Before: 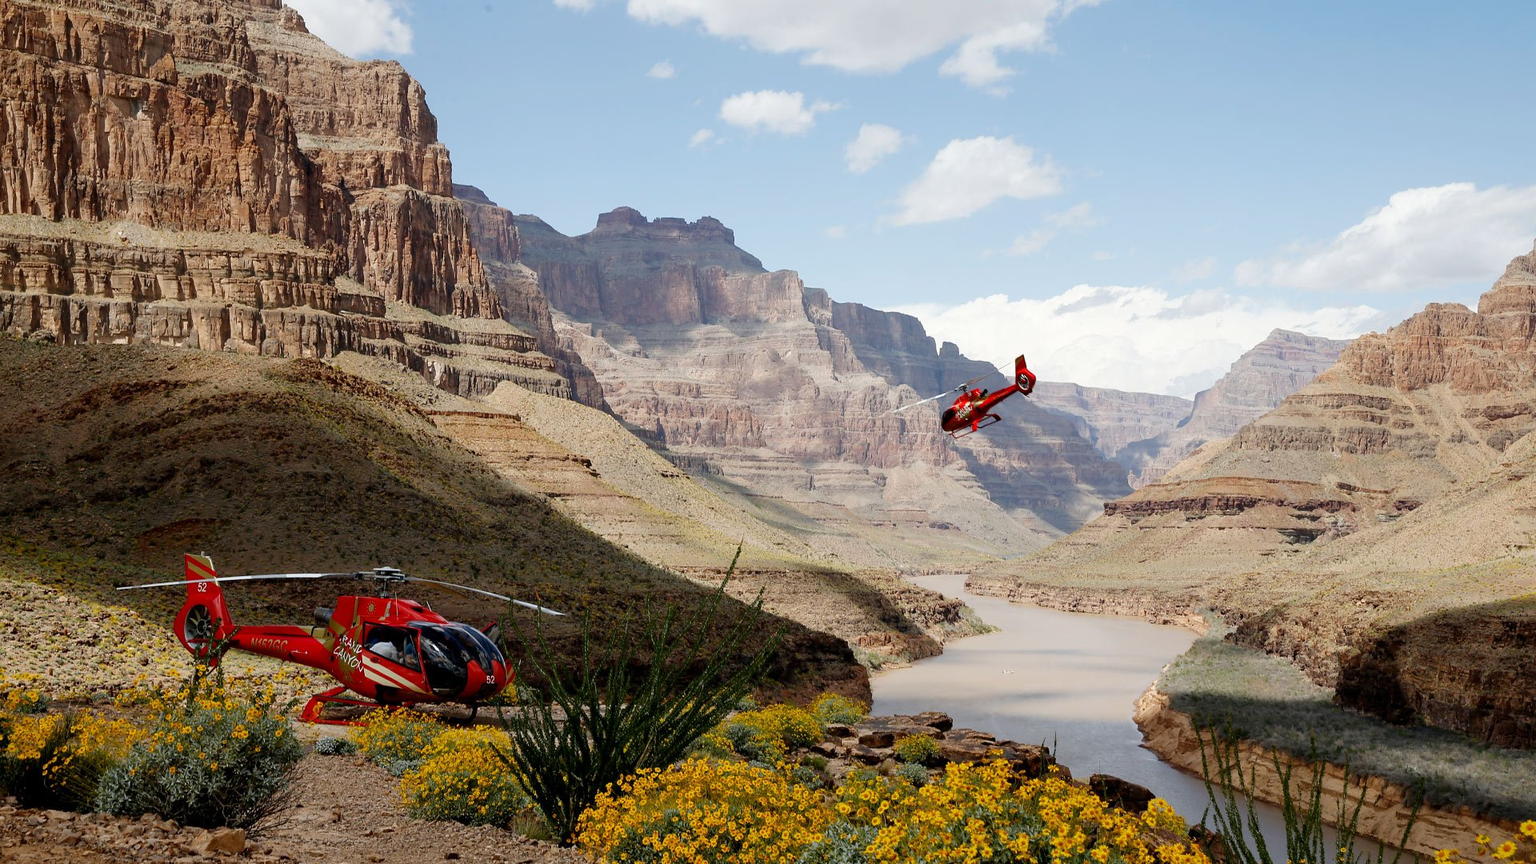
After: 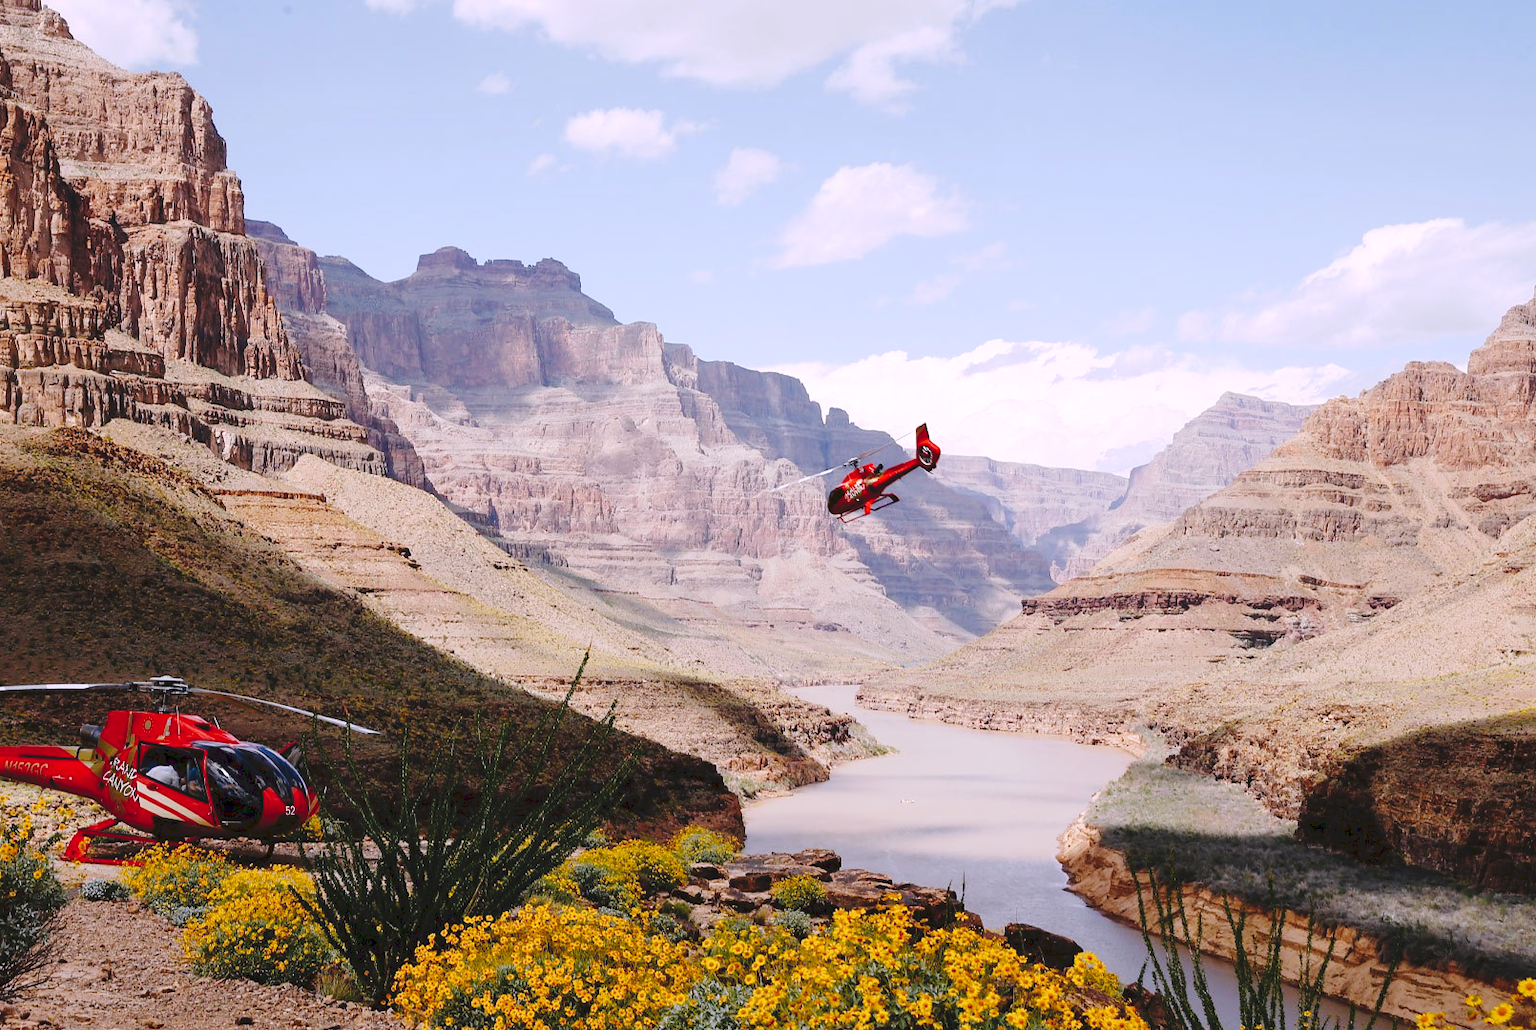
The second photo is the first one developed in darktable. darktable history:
white balance: red 1.066, blue 1.119
tone curve: curves: ch0 [(0, 0) (0.003, 0.09) (0.011, 0.095) (0.025, 0.097) (0.044, 0.108) (0.069, 0.117) (0.1, 0.129) (0.136, 0.151) (0.177, 0.185) (0.224, 0.229) (0.277, 0.299) (0.335, 0.379) (0.399, 0.469) (0.468, 0.55) (0.543, 0.629) (0.623, 0.702) (0.709, 0.775) (0.801, 0.85) (0.898, 0.91) (1, 1)], preserve colors none
crop: left 16.145%
